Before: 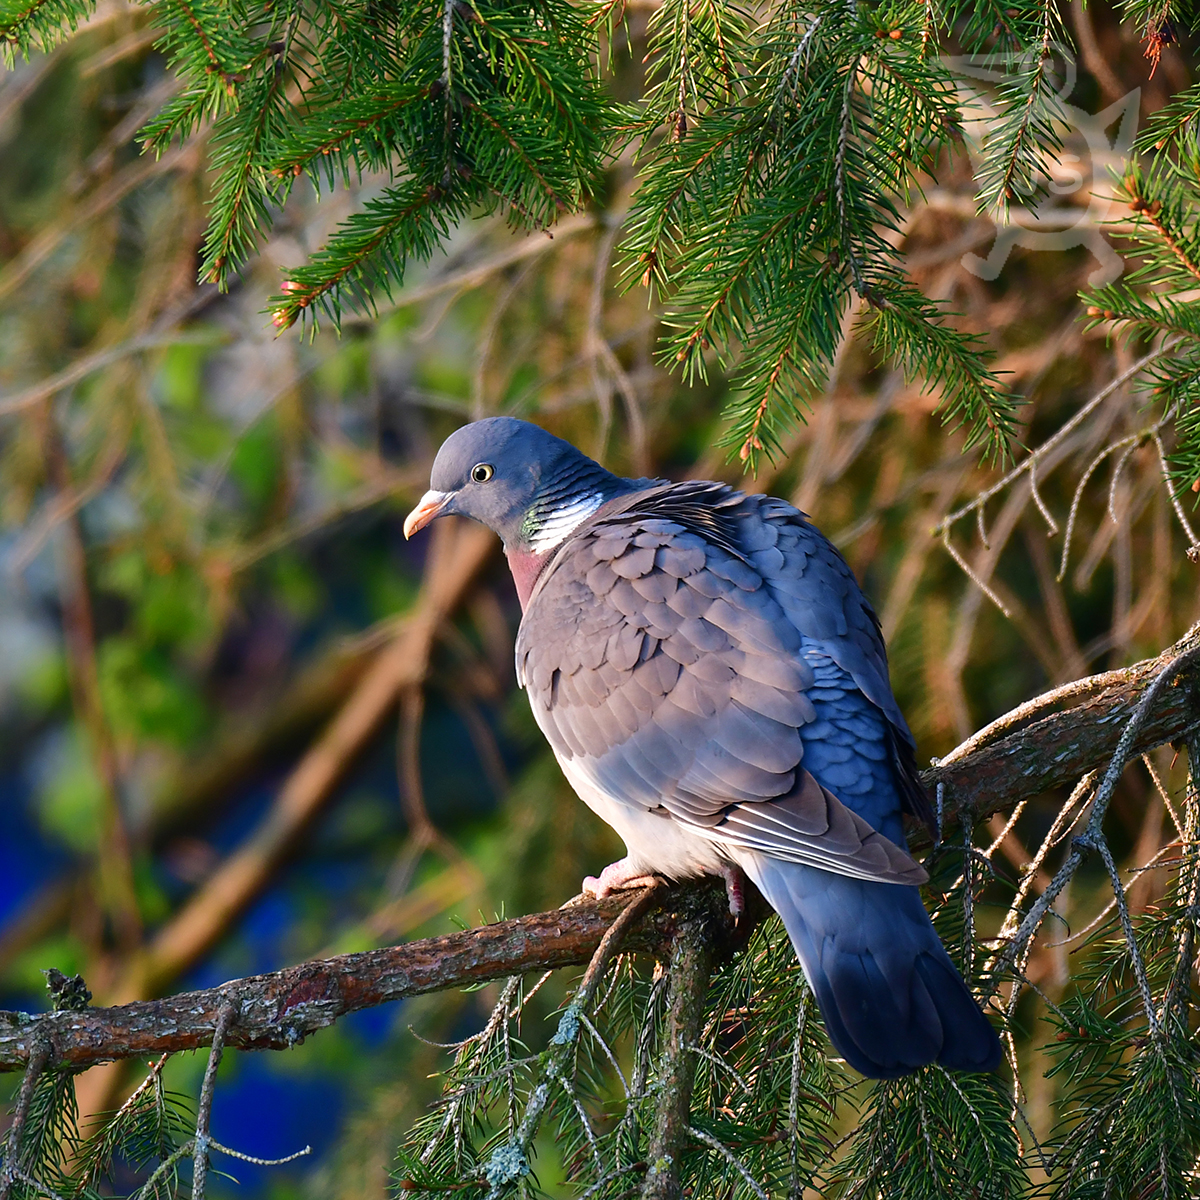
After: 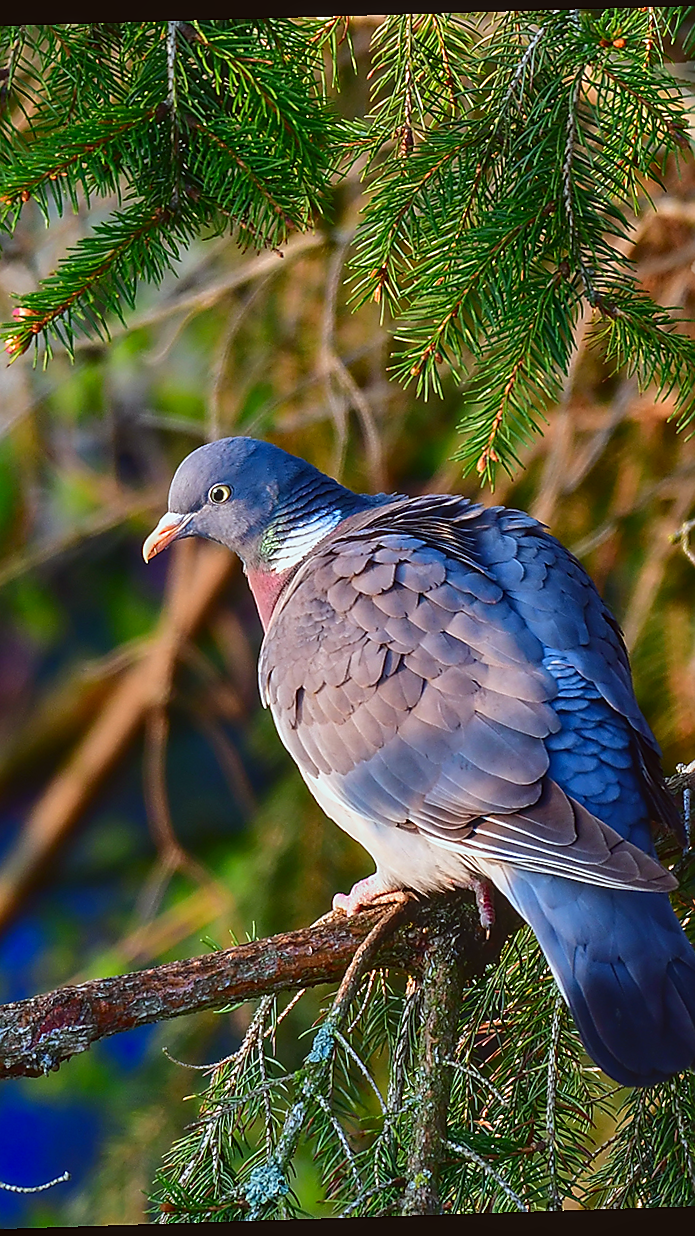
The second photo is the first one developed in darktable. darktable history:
sharpen: radius 1.4, amount 1.25, threshold 0.7
local contrast: on, module defaults
contrast brightness saturation: contrast 0.15, brightness -0.01, saturation 0.1
color correction: highlights a* -4.98, highlights b* -3.76, shadows a* 3.83, shadows b* 4.08
crop and rotate: left 22.516%, right 21.234%
rotate and perspective: rotation -1.77°, lens shift (horizontal) 0.004, automatic cropping off
lowpass: radius 0.1, contrast 0.85, saturation 1.1, unbound 0
